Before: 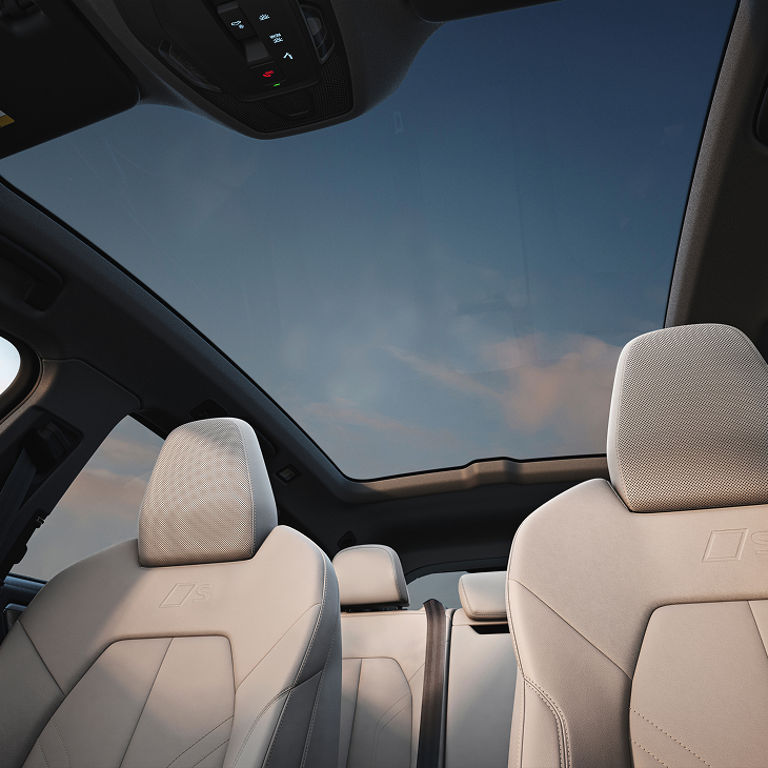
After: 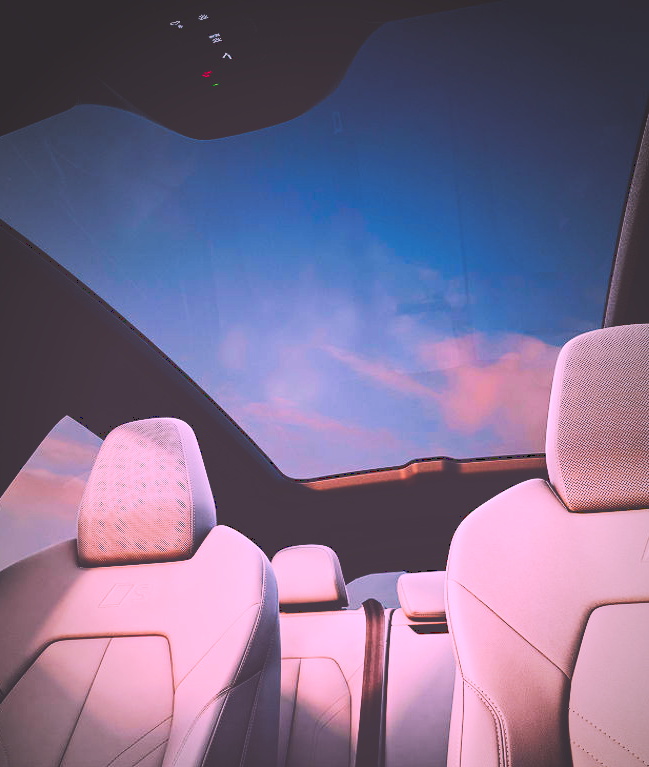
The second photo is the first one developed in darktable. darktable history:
tone curve: curves: ch0 [(0, 0) (0.003, 0.26) (0.011, 0.26) (0.025, 0.26) (0.044, 0.257) (0.069, 0.257) (0.1, 0.257) (0.136, 0.255) (0.177, 0.258) (0.224, 0.272) (0.277, 0.294) (0.335, 0.346) (0.399, 0.422) (0.468, 0.536) (0.543, 0.657) (0.623, 0.757) (0.709, 0.823) (0.801, 0.872) (0.898, 0.92) (1, 1)], preserve colors none
tone equalizer: on, module defaults
vignetting: fall-off start 67.61%, fall-off radius 68.51%, center (-0.029, 0.234), automatic ratio true
crop: left 8.016%, right 7.361%
color correction: highlights a* 19.08, highlights b* -11.62, saturation 1.66
